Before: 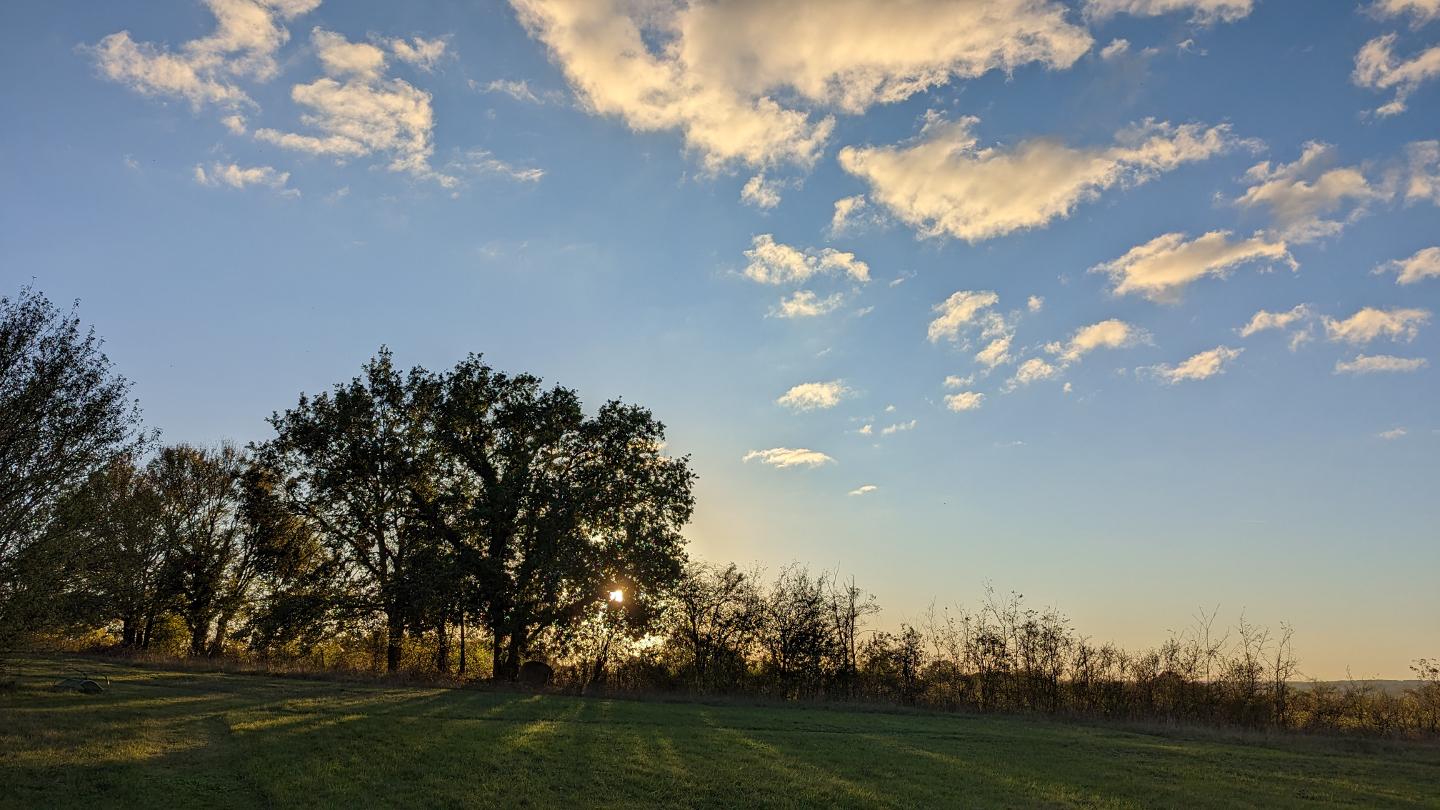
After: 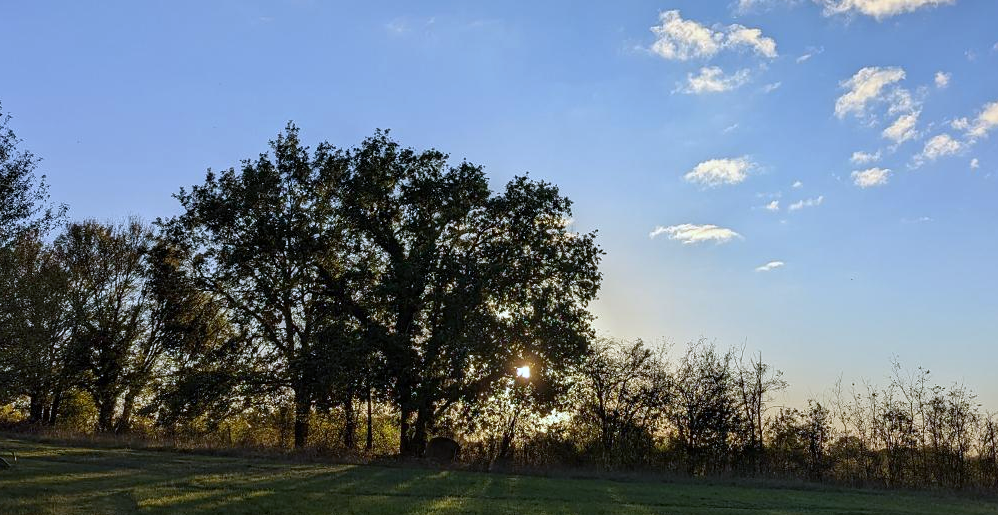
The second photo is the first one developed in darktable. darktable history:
crop: left 6.488%, top 27.668%, right 24.183%, bottom 8.656%
contrast brightness saturation: contrast 0.05
white balance: red 0.948, green 1.02, blue 1.176
